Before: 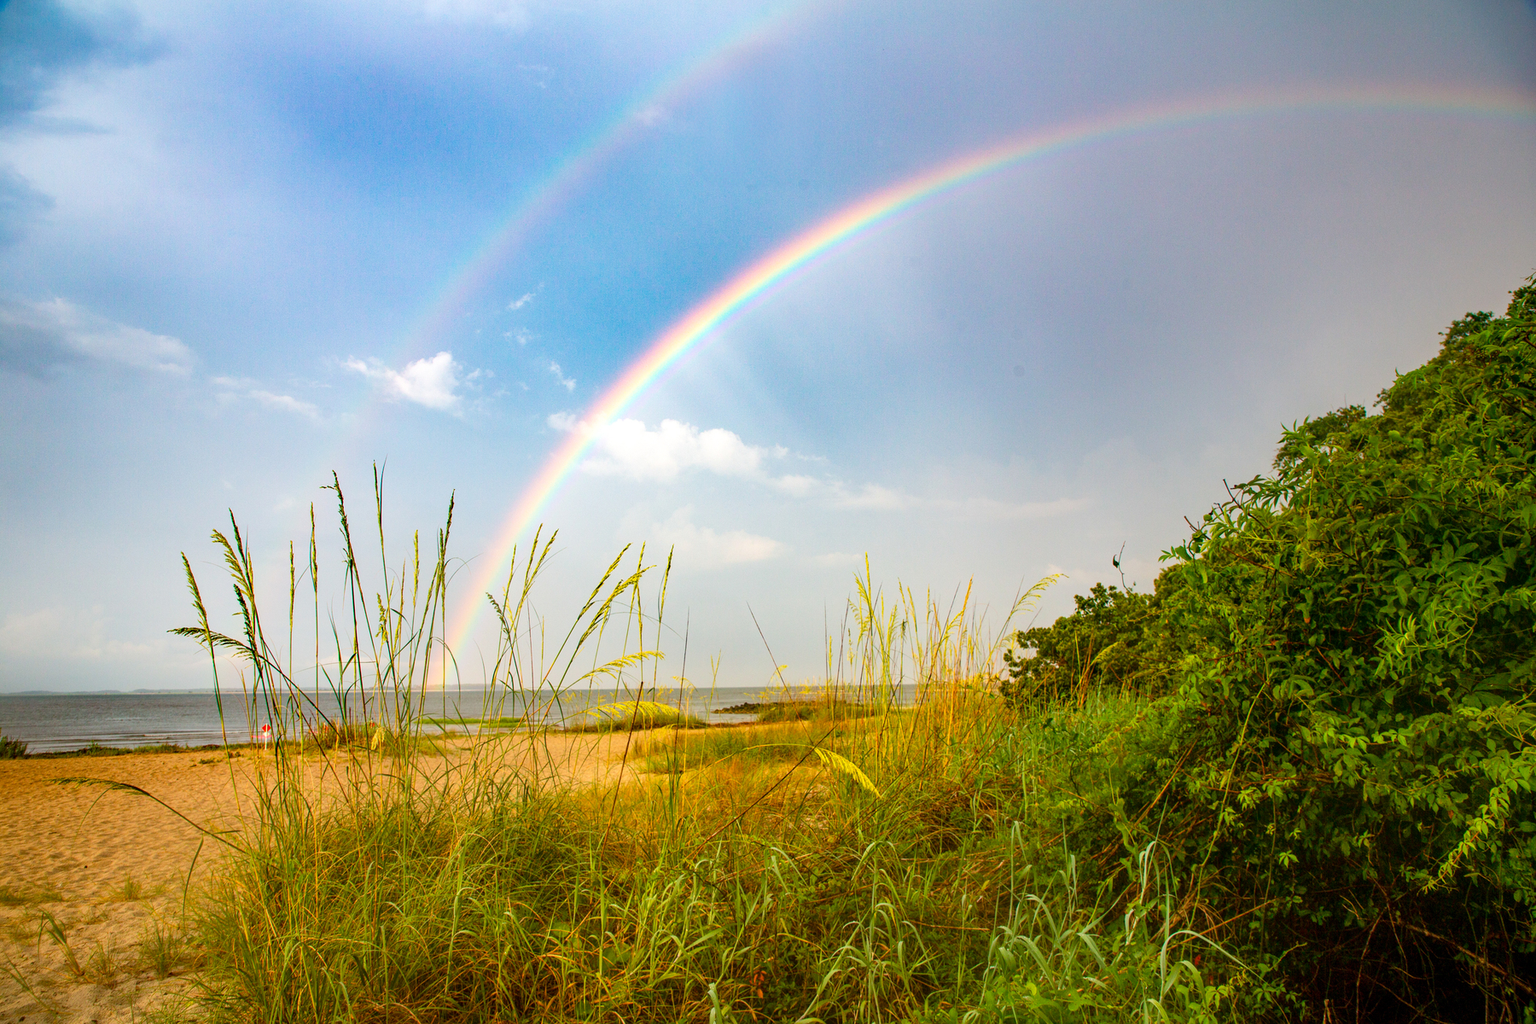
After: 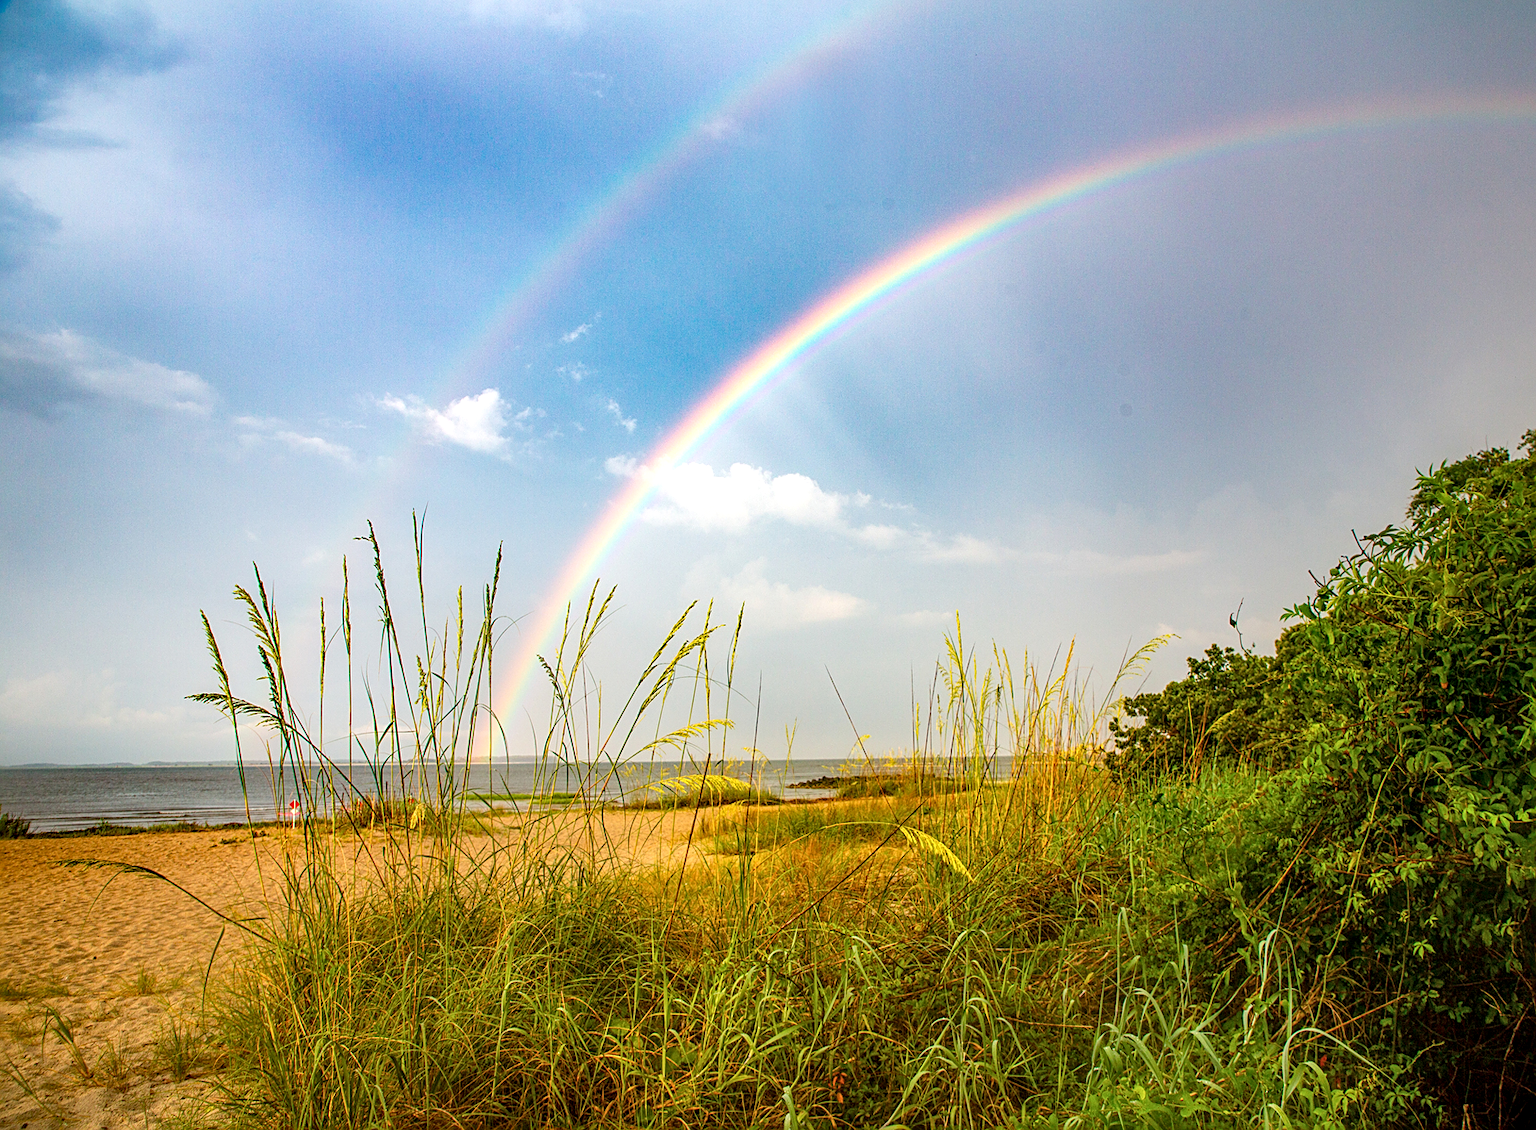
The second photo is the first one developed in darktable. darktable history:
crop: right 9.478%, bottom 0.033%
local contrast: on, module defaults
sharpen: on, module defaults
